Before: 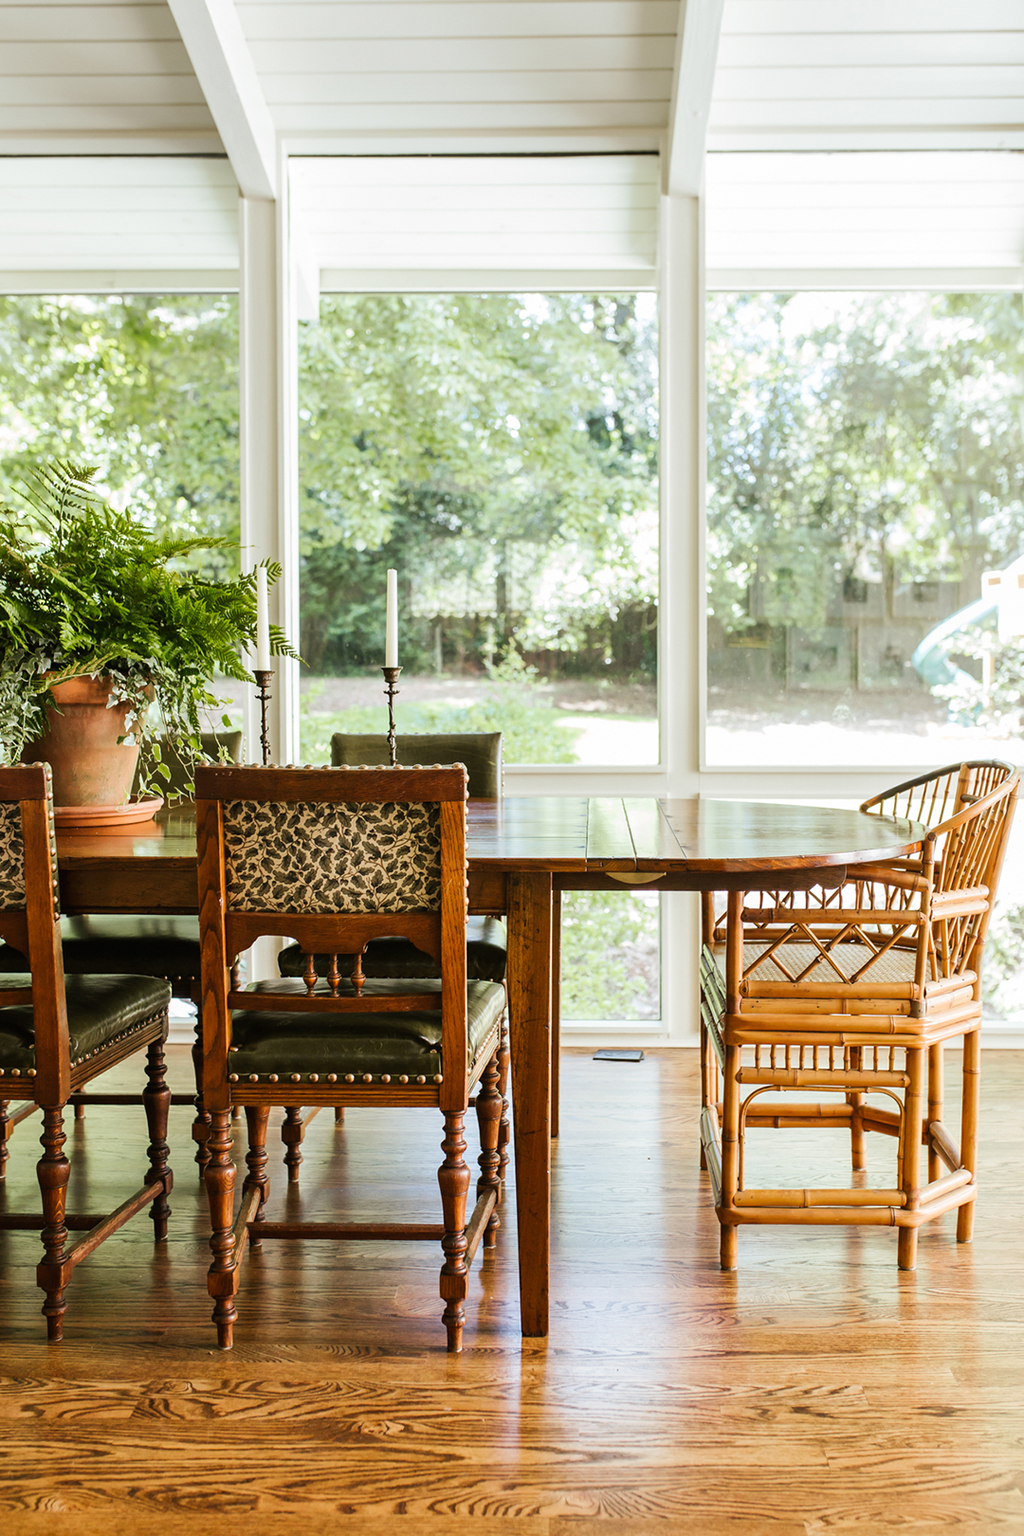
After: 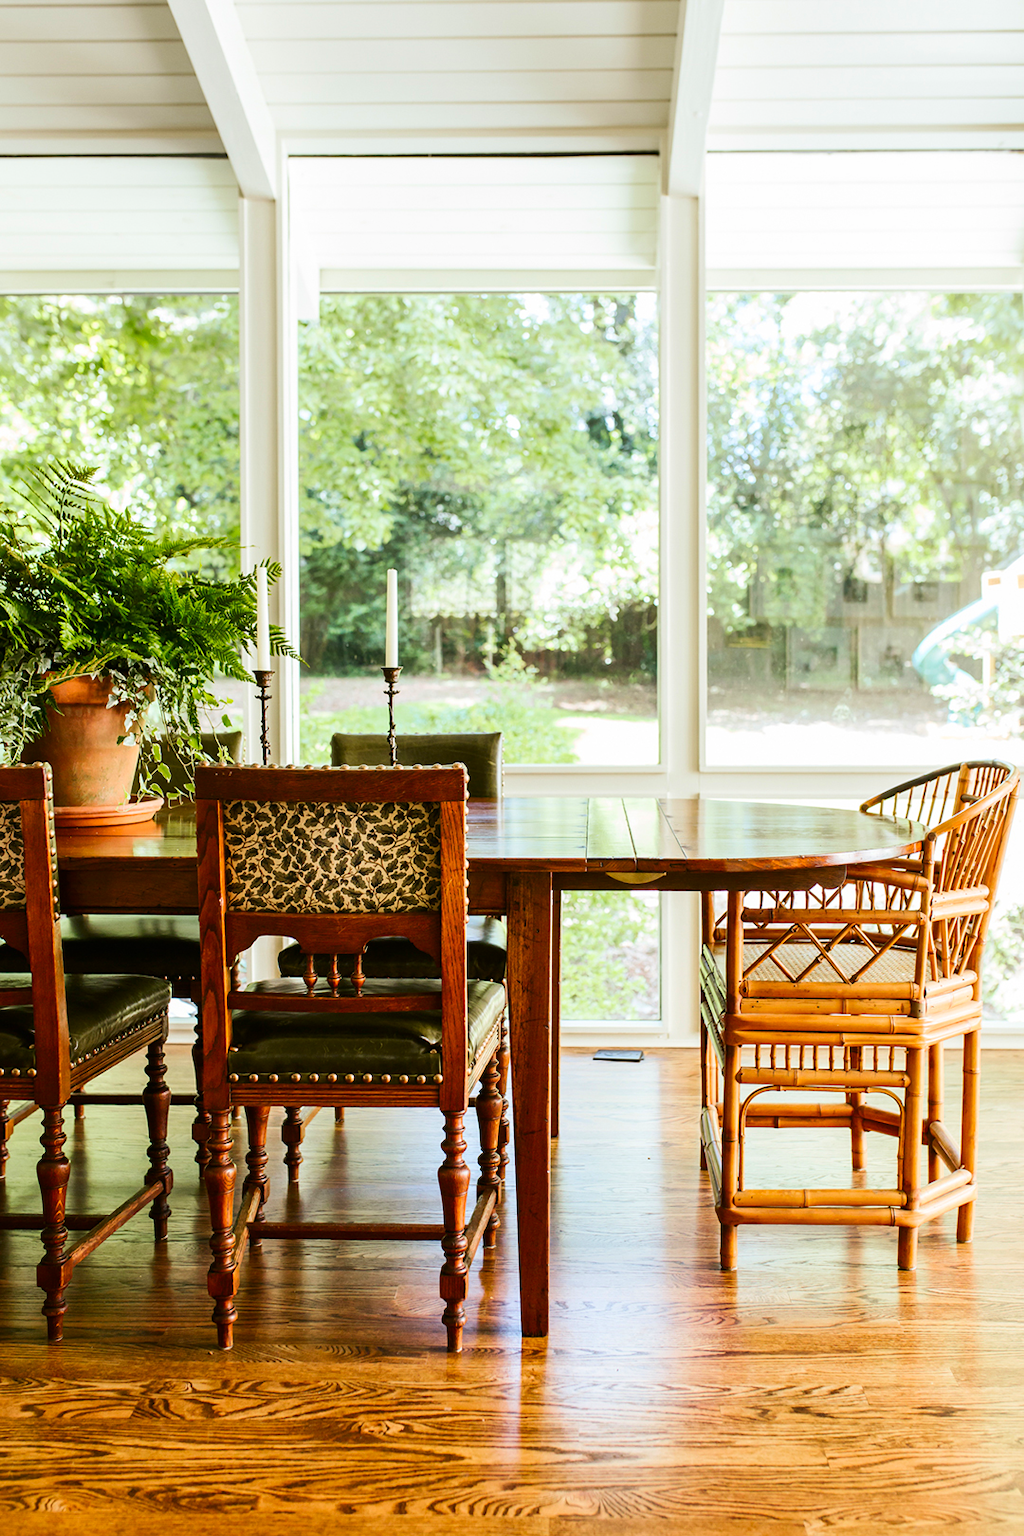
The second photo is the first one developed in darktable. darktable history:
contrast brightness saturation: contrast 0.16, saturation 0.324
